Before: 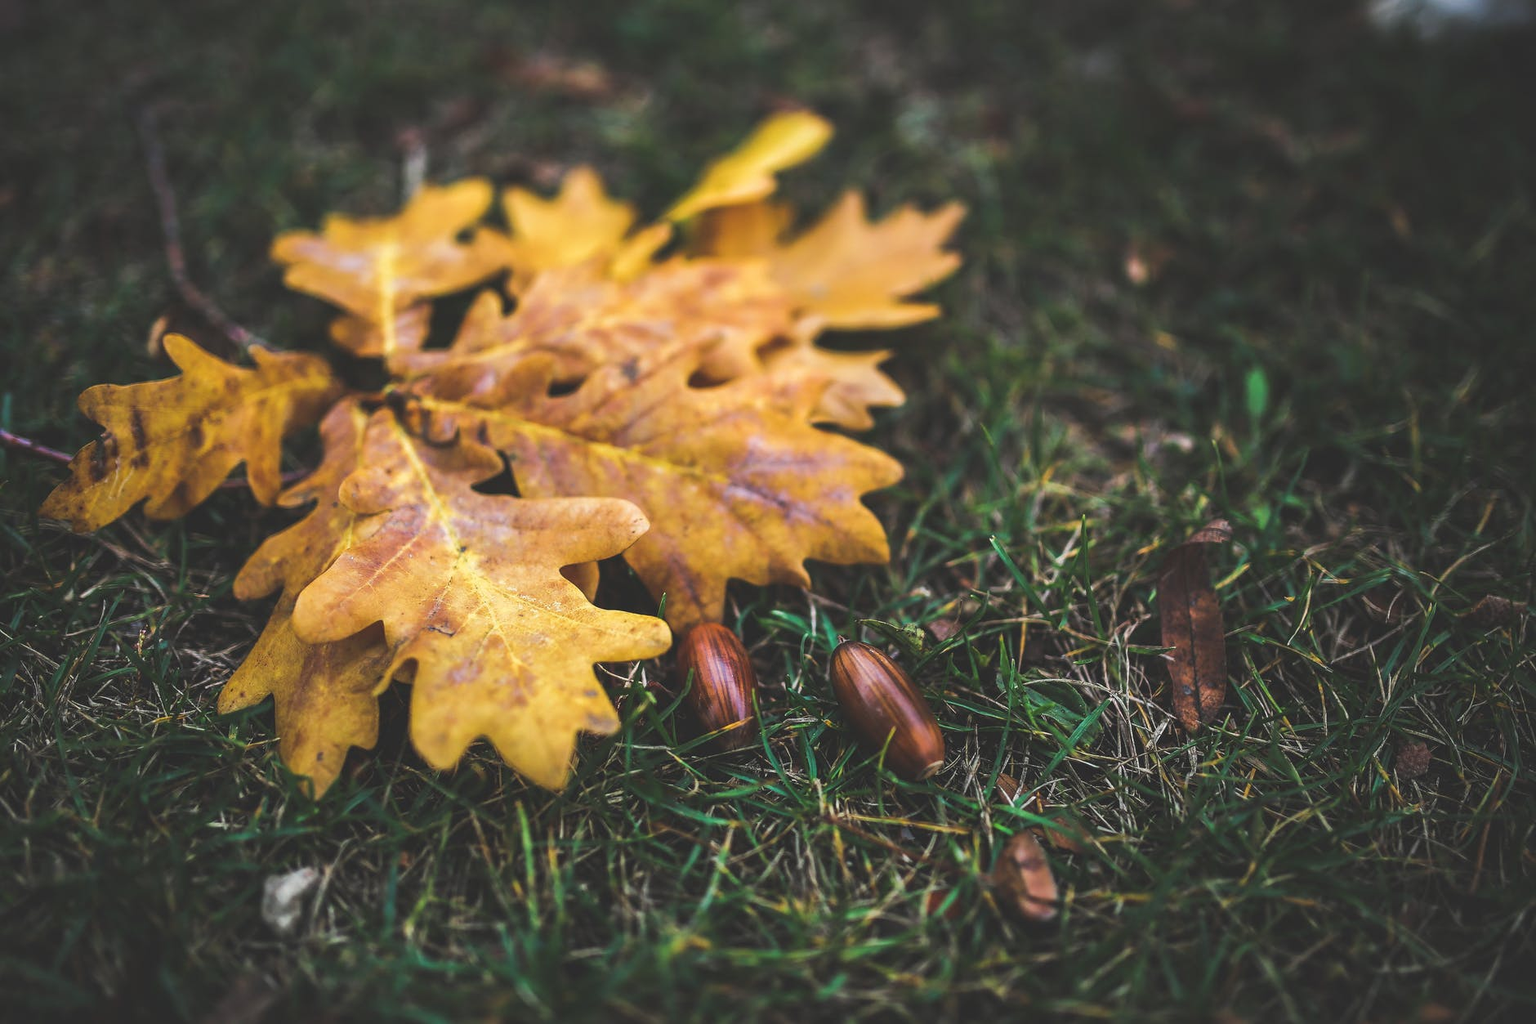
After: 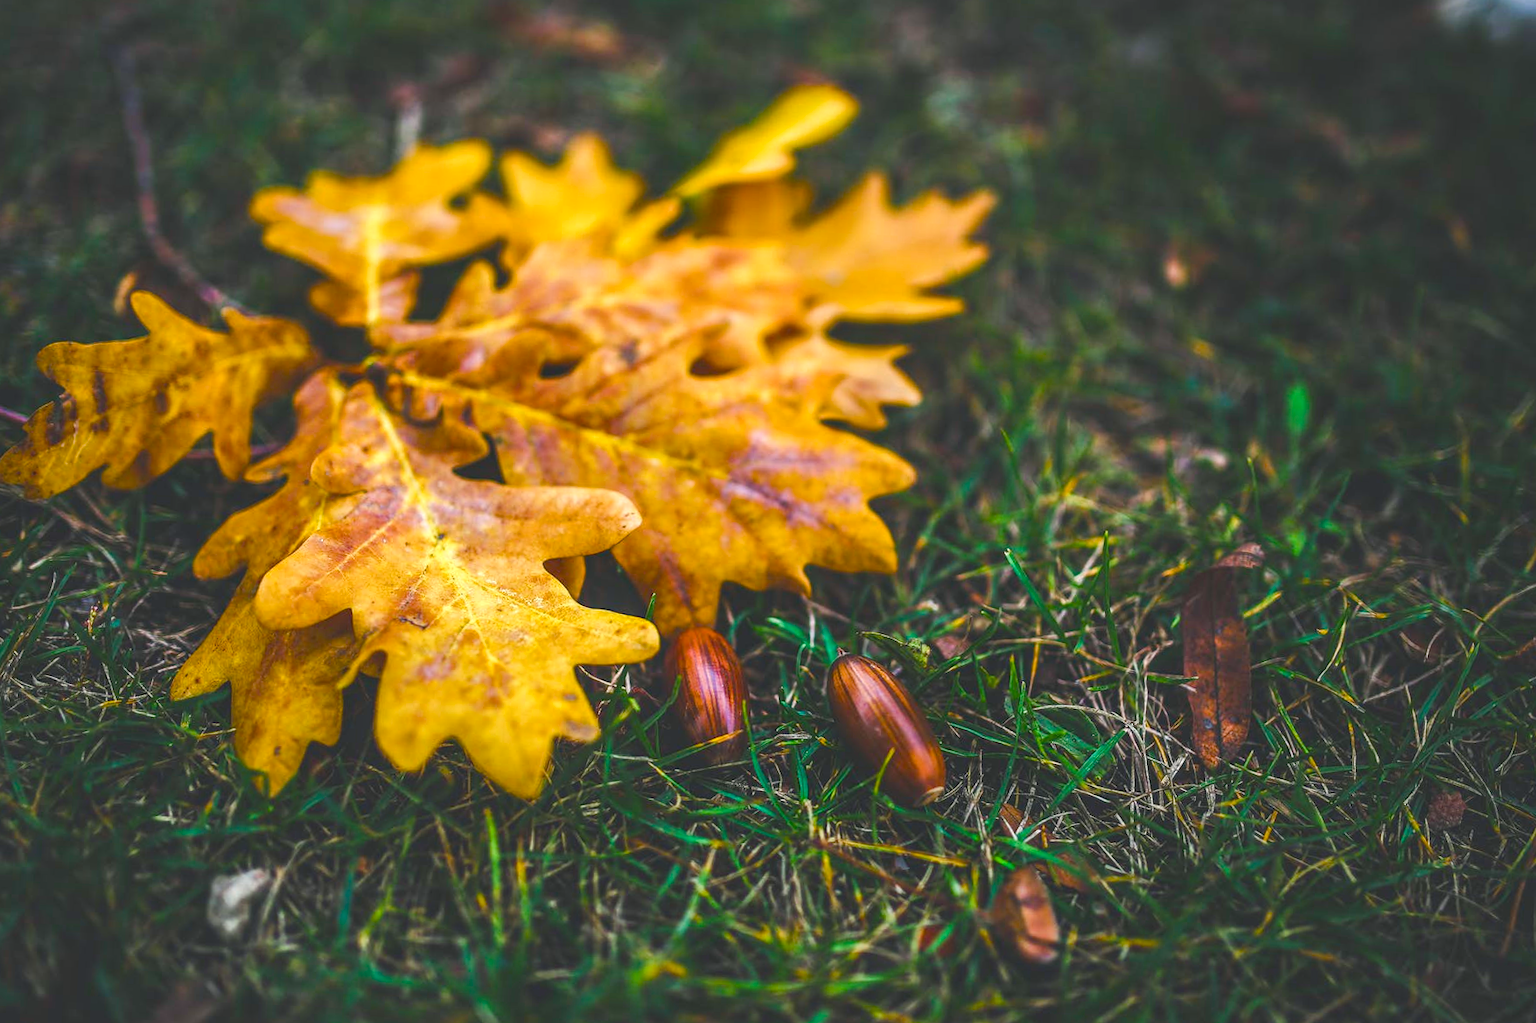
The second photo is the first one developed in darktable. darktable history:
local contrast: on, module defaults
color balance rgb: shadows lift › chroma 2.049%, shadows lift › hue 248°, power › hue 328.59°, global offset › luminance 0.747%, perceptual saturation grading › global saturation 20%, perceptual saturation grading › highlights -25.759%, perceptual saturation grading › shadows 50.07%, global vibrance 50.007%
crop and rotate: angle -2.73°
